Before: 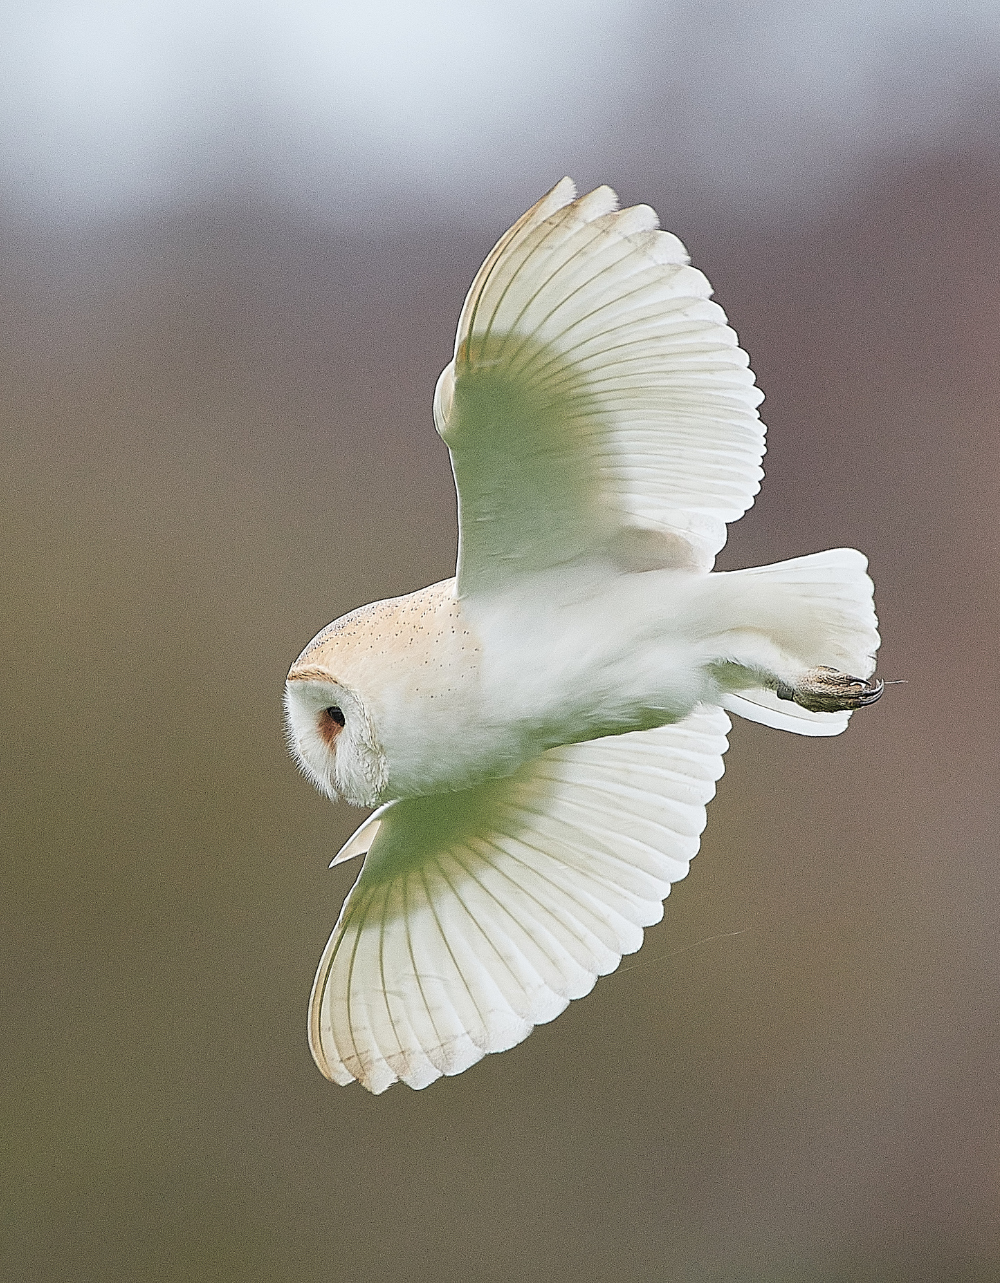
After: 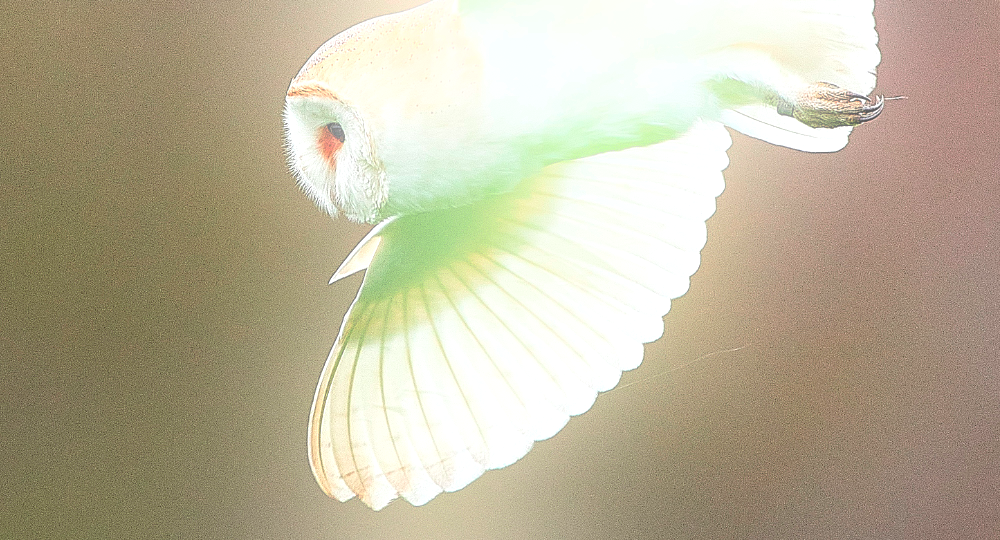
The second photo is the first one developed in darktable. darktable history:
local contrast: on, module defaults
exposure: black level correction -0.002, exposure 0.54 EV, compensate highlight preservation false
color contrast: green-magenta contrast 1.73, blue-yellow contrast 1.15
crop: top 45.551%, bottom 12.262%
bloom: threshold 82.5%, strength 16.25%
